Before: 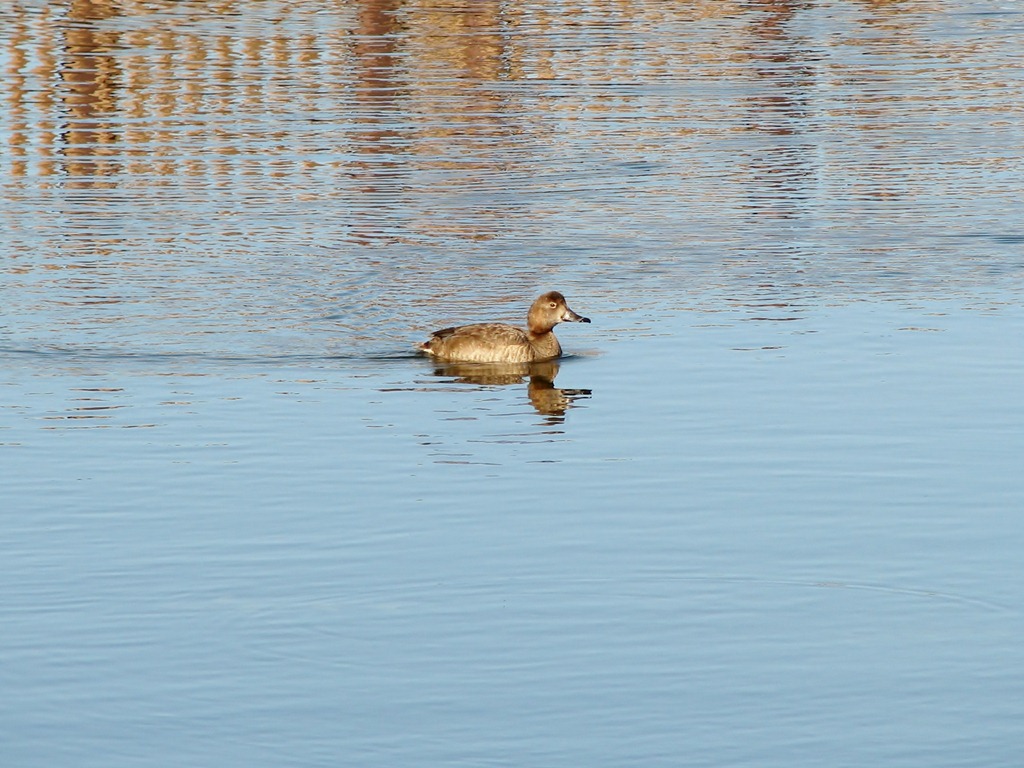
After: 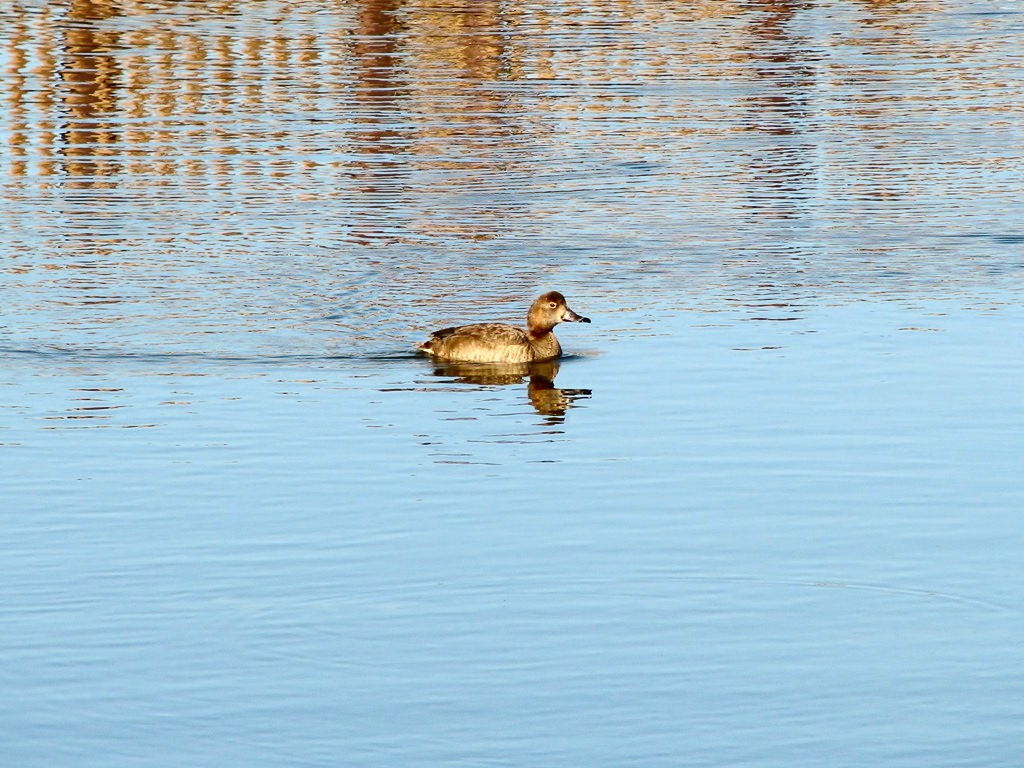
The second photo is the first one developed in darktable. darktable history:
exposure: exposure 0.178 EV, compensate exposure bias true, compensate highlight preservation false
contrast brightness saturation: contrast 0.21, brightness -0.11, saturation 0.21
